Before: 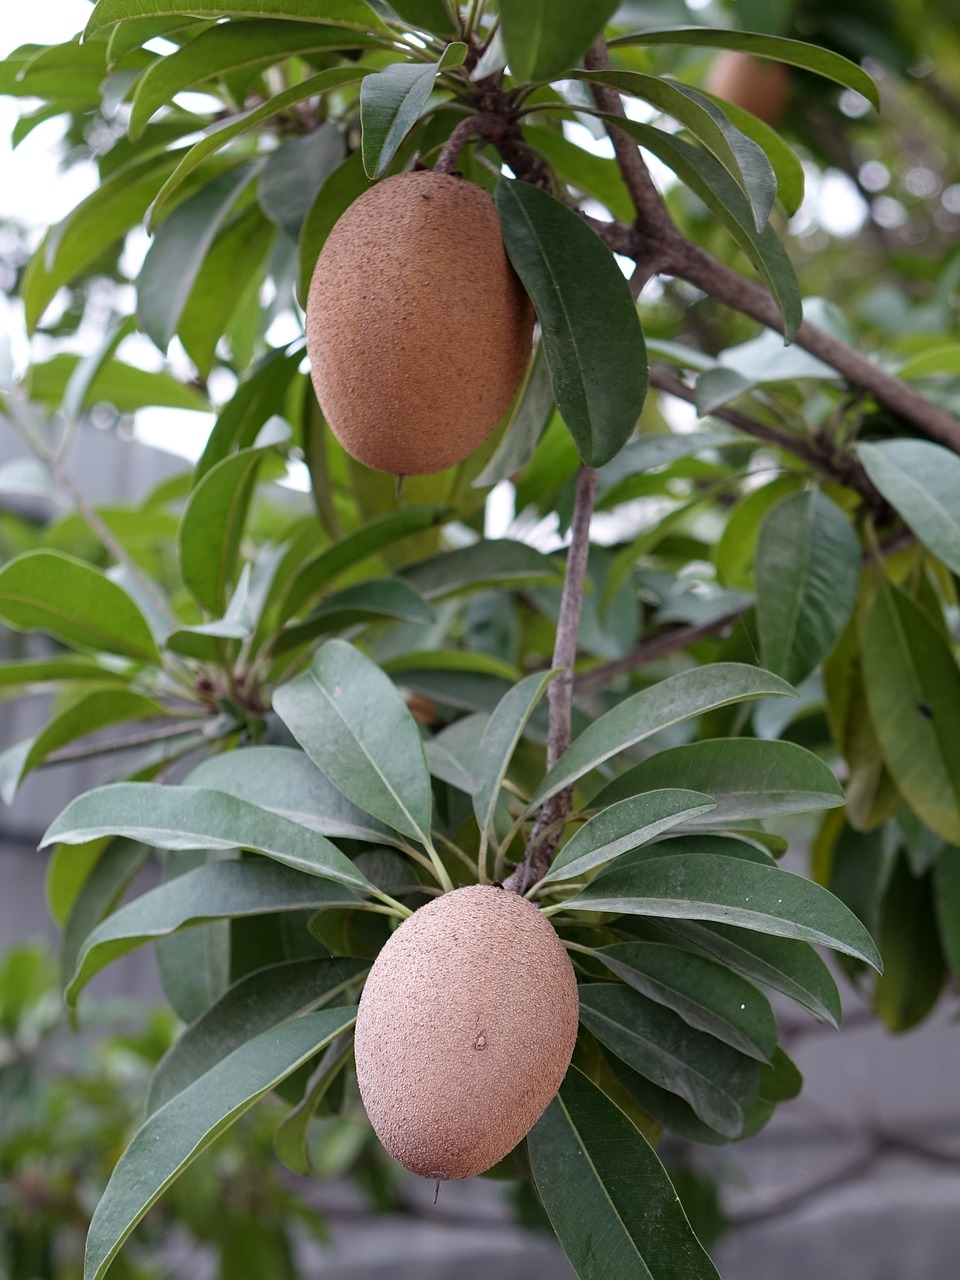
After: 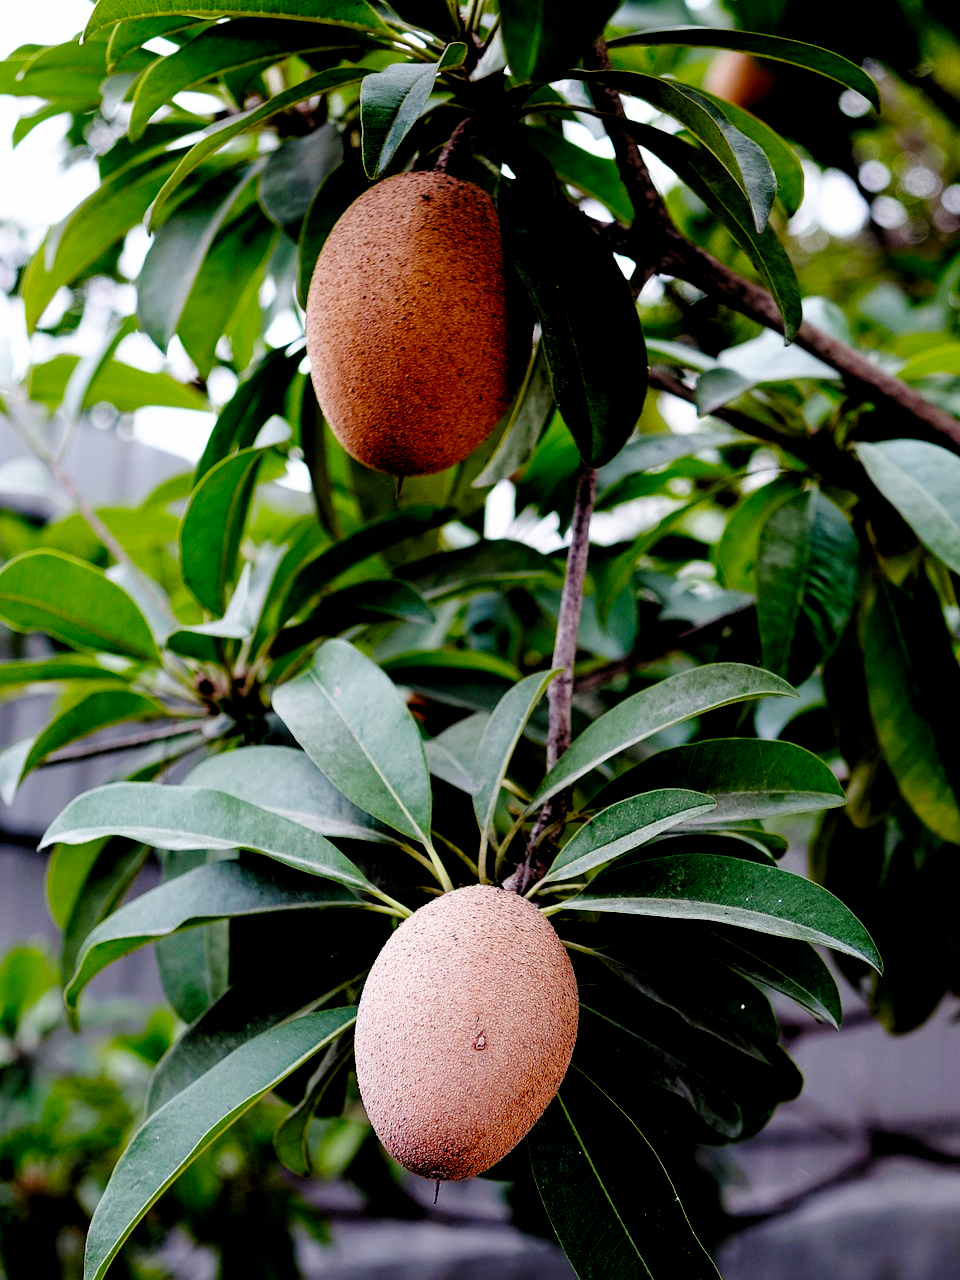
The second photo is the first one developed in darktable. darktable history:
shadows and highlights: shadows -28.6, highlights 29.82
filmic rgb: middle gray luminance 13.51%, black relative exposure -1.98 EV, white relative exposure 3.11 EV, target black luminance 0%, hardness 1.79, latitude 59.02%, contrast 1.728, highlights saturation mix 3.9%, shadows ↔ highlights balance -37.16%, preserve chrominance no, color science v4 (2020), type of noise poissonian
